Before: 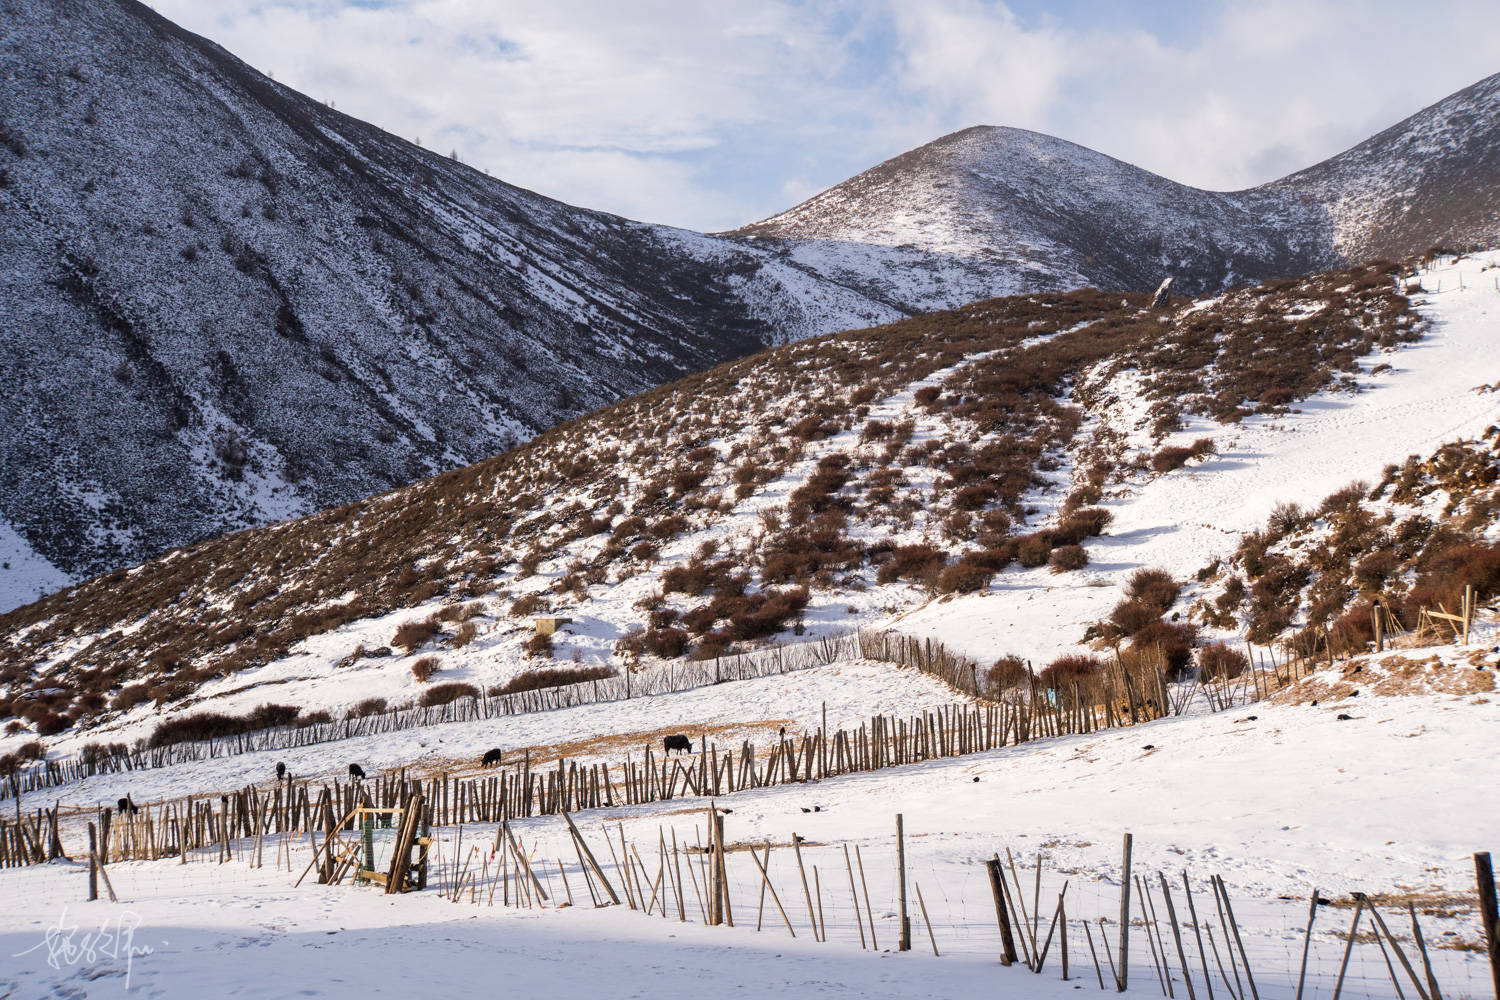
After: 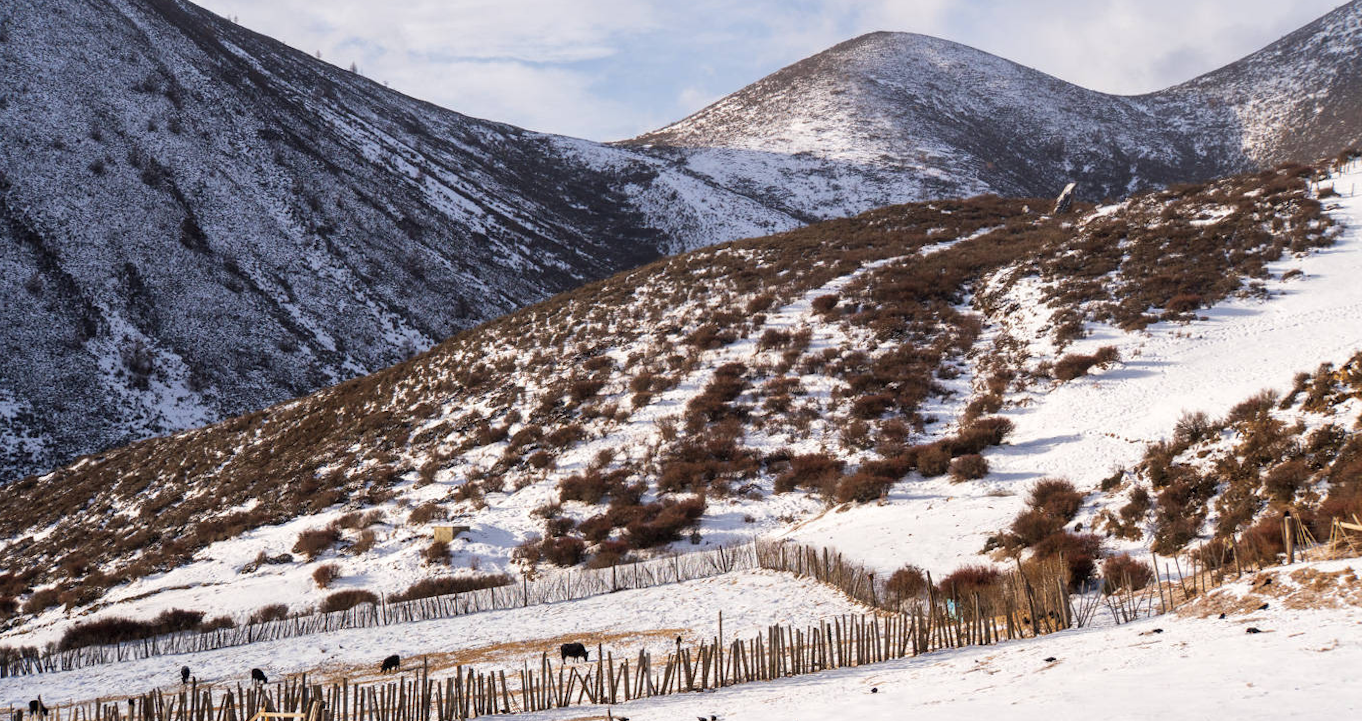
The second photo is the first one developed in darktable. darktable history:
rotate and perspective: lens shift (horizontal) -0.055, automatic cropping off
crop: left 5.596%, top 10.314%, right 3.534%, bottom 19.395%
